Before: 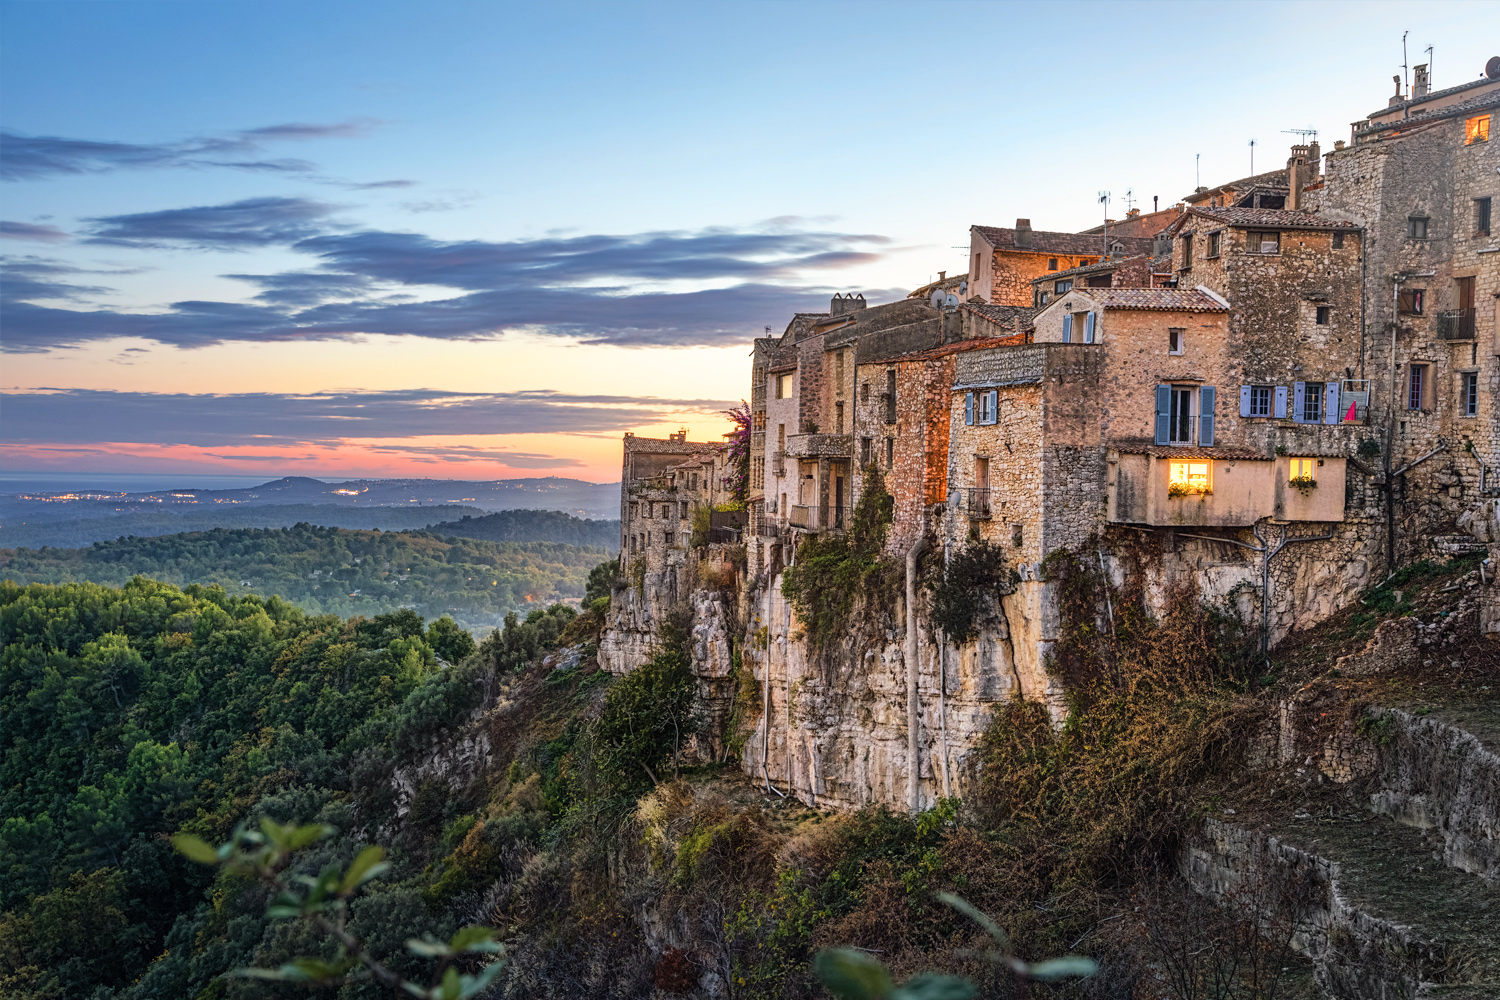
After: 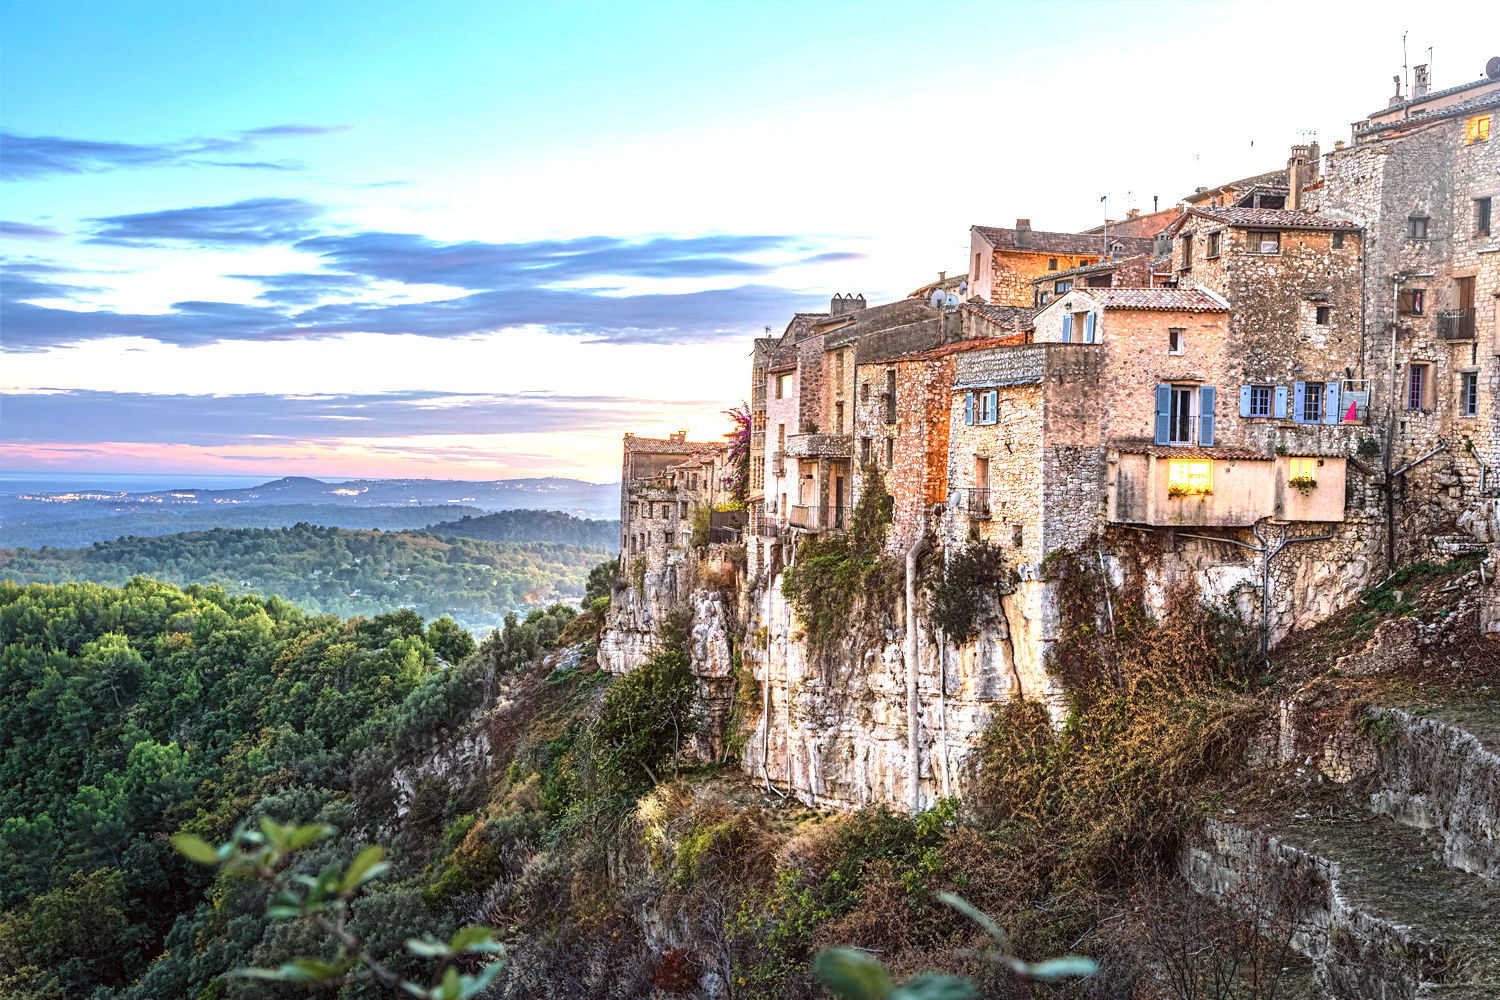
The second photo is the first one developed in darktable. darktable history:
exposure: black level correction 0.001, exposure 1.128 EV, compensate highlight preservation false
color correction: highlights a* -3.2, highlights b* -6.08, shadows a* 3.08, shadows b* 5.12
